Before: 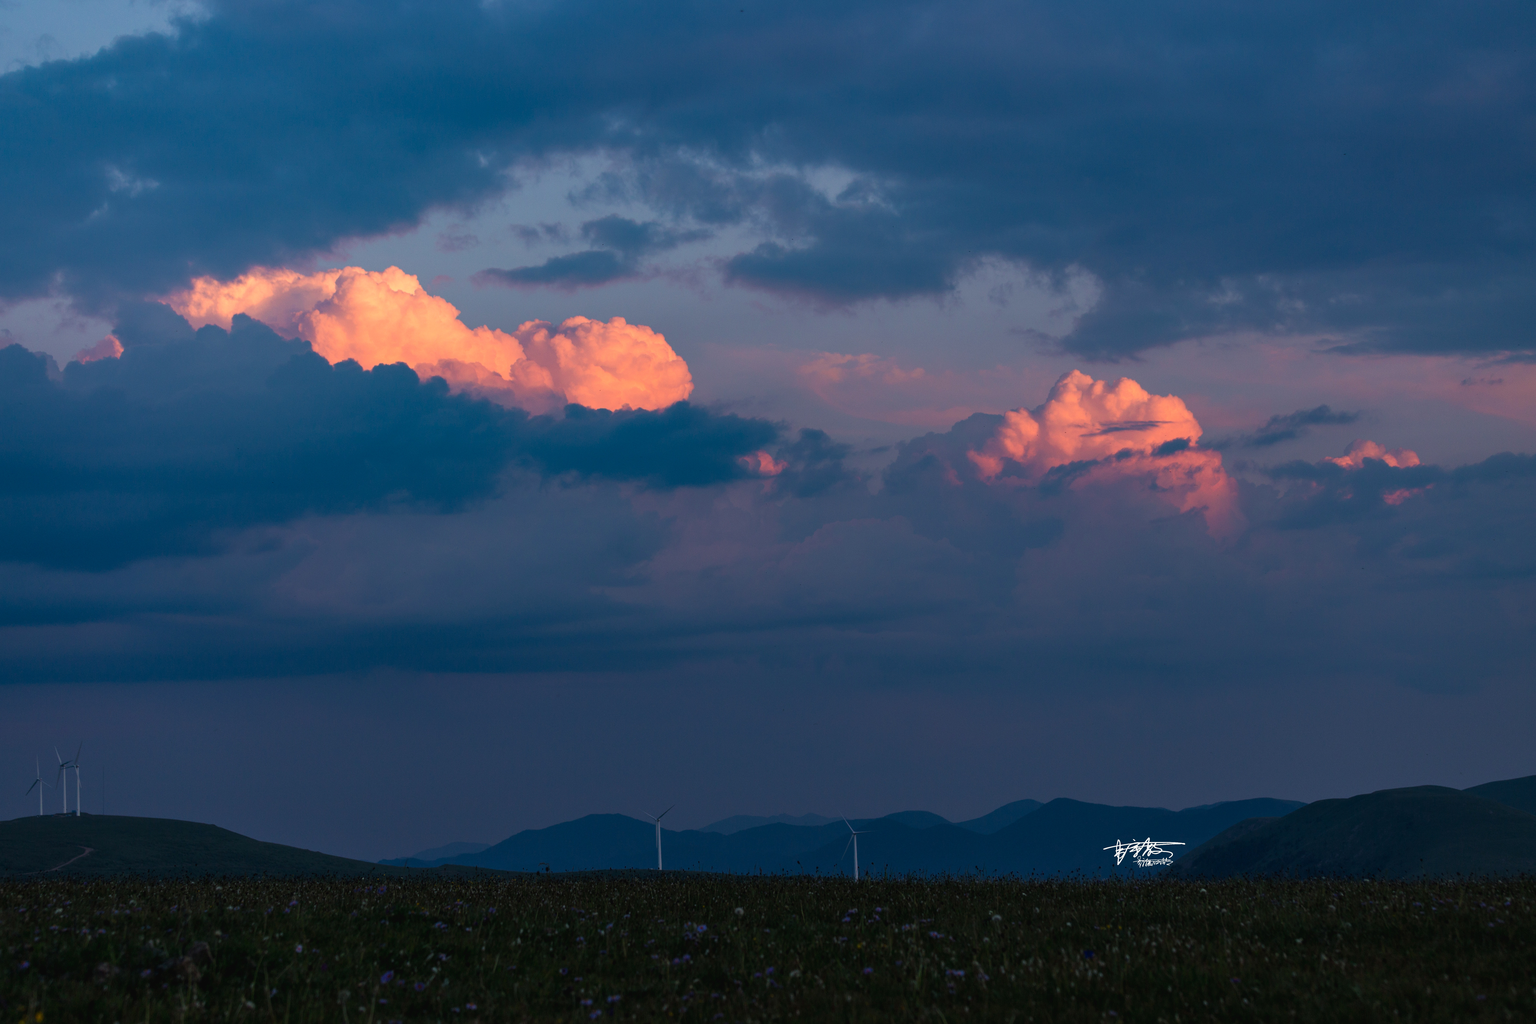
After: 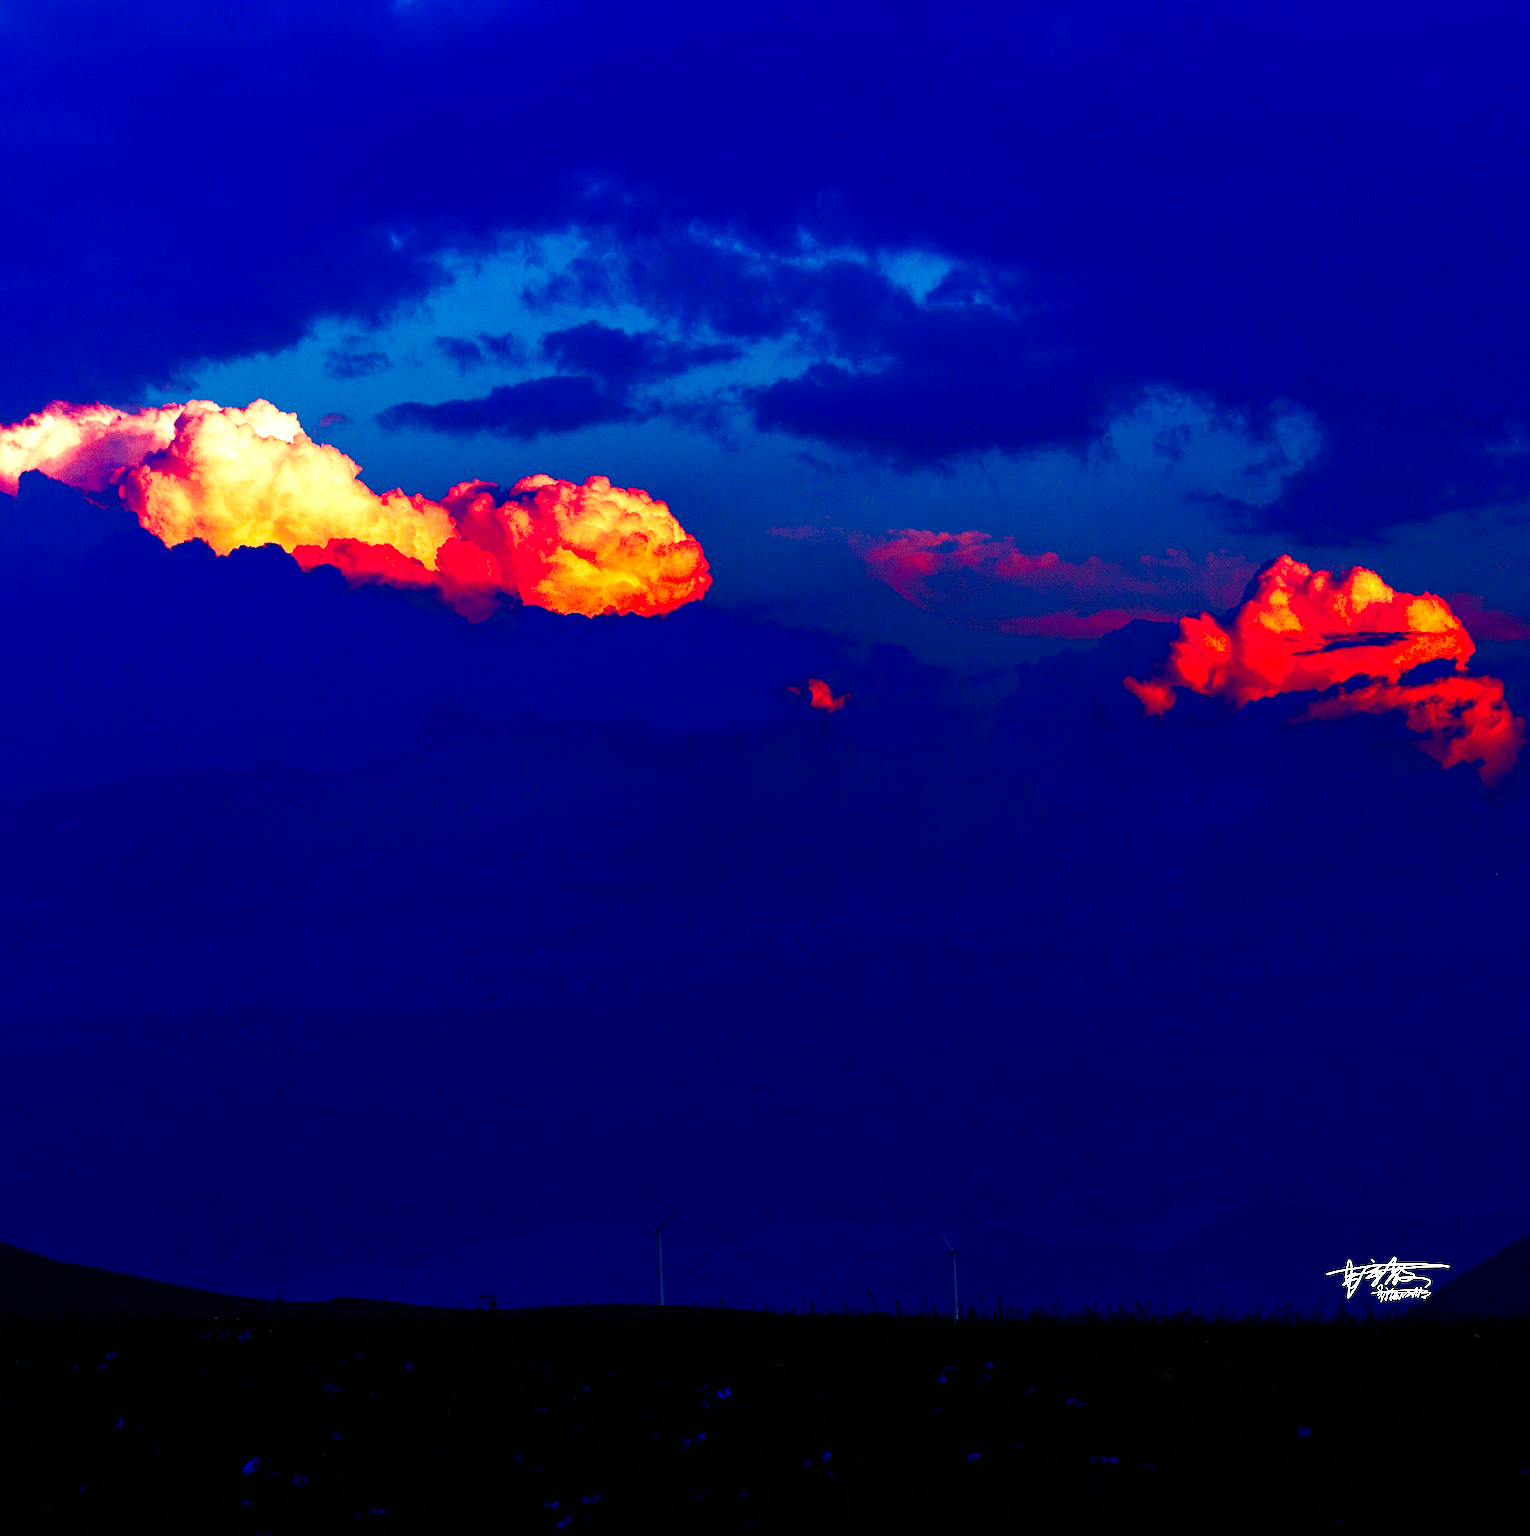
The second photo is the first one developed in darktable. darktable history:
tone curve: curves: ch0 [(0, 0) (0.003, 0) (0.011, 0.001) (0.025, 0.003) (0.044, 0.005) (0.069, 0.011) (0.1, 0.021) (0.136, 0.035) (0.177, 0.079) (0.224, 0.134) (0.277, 0.219) (0.335, 0.315) (0.399, 0.42) (0.468, 0.529) (0.543, 0.636) (0.623, 0.727) (0.709, 0.805) (0.801, 0.88) (0.898, 0.957) (1, 1)], preserve colors none
contrast brightness saturation: brightness -0.989, saturation 0.981
shadows and highlights: shadows 20.3, highlights -20.23, soften with gaussian
sharpen: on, module defaults
crop and rotate: left 14.3%, right 19.291%
exposure: black level correction 0, exposure 1.101 EV, compensate exposure bias true, compensate highlight preservation false
haze removal: compatibility mode true, adaptive false
